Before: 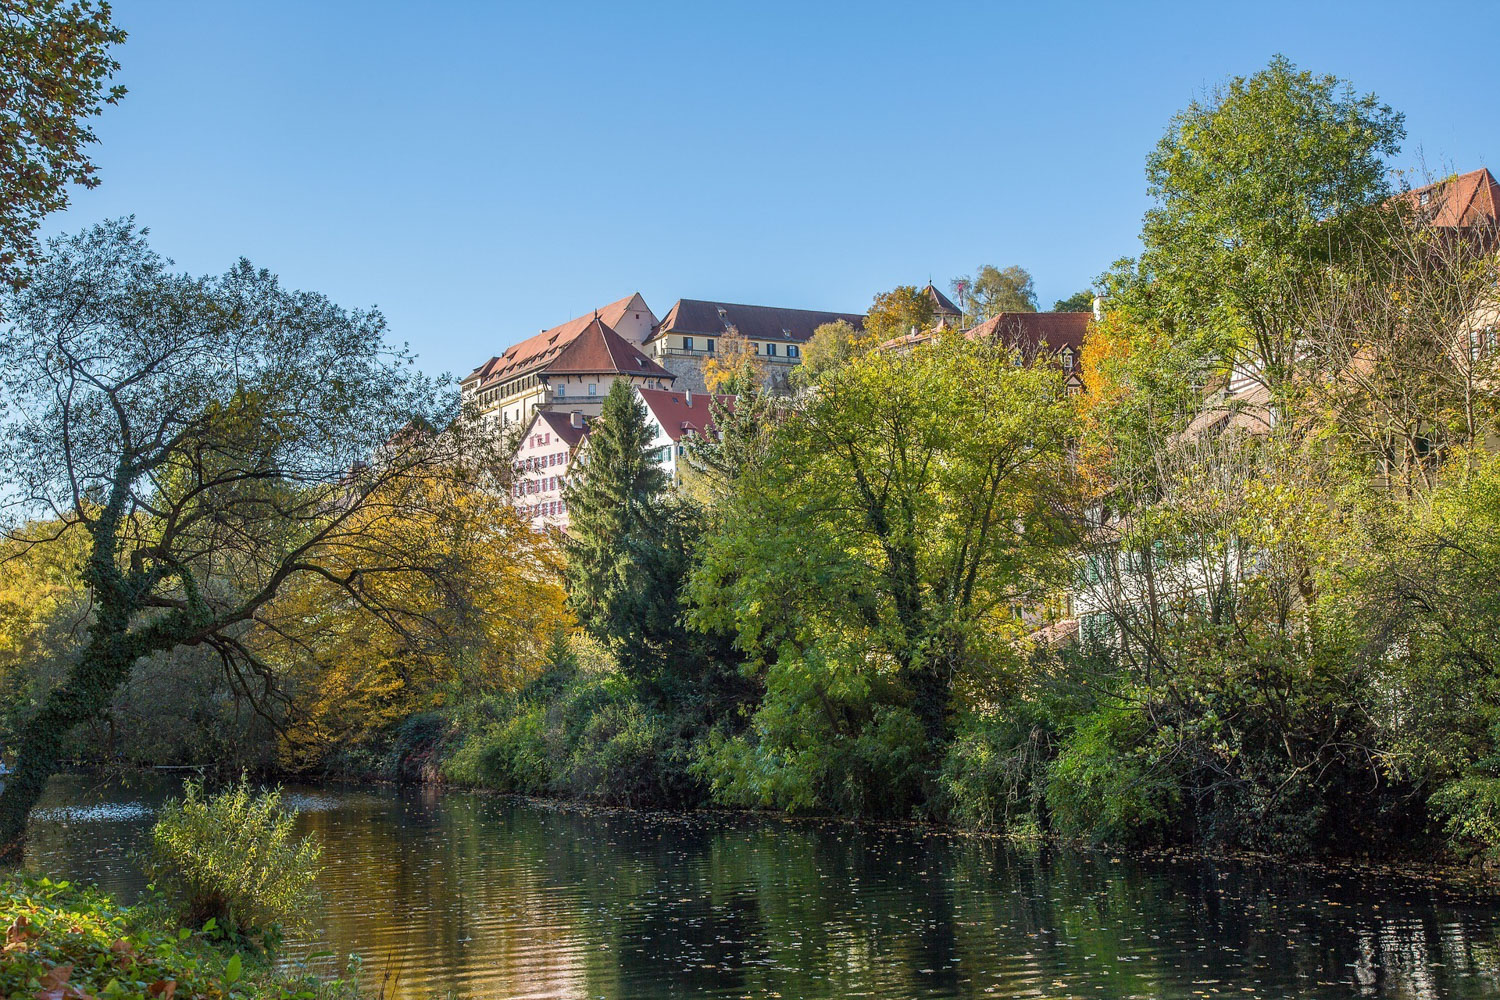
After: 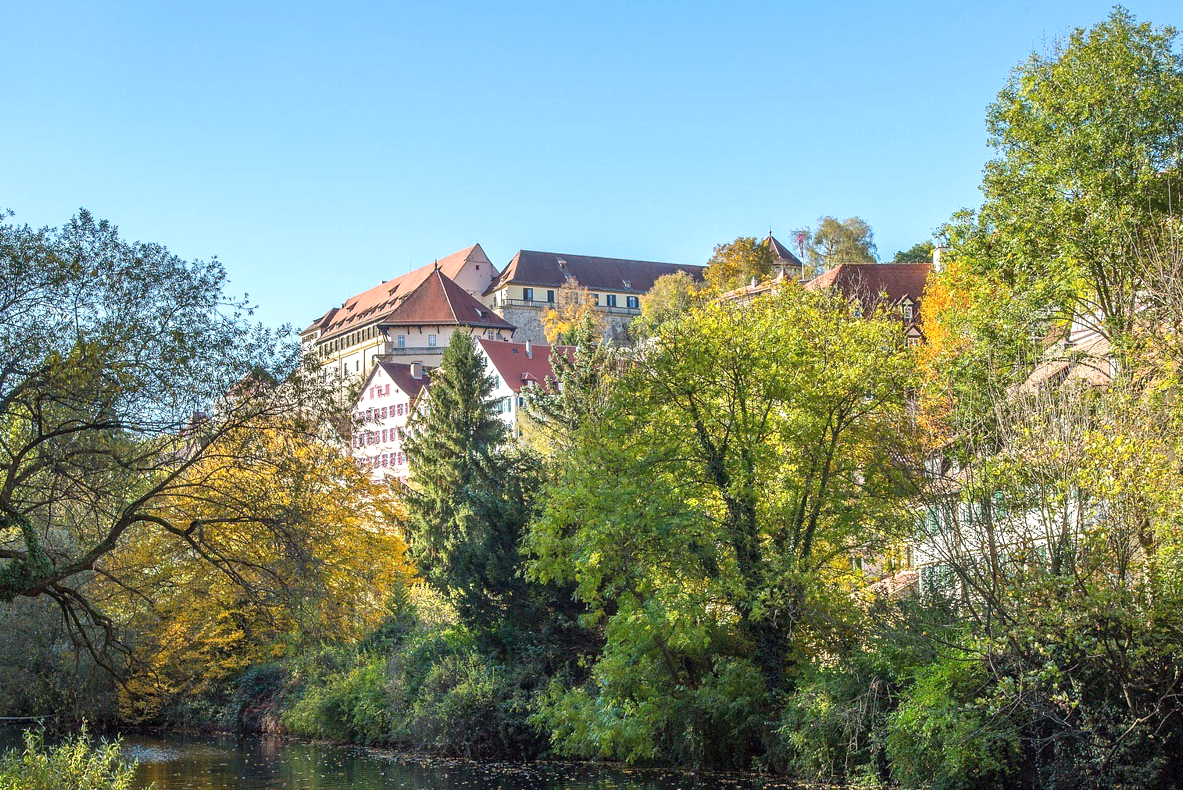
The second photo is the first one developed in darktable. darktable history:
exposure: exposure 0.514 EV, compensate exposure bias true, compensate highlight preservation false
crop and rotate: left 10.699%, top 4.98%, right 10.41%, bottom 15.985%
